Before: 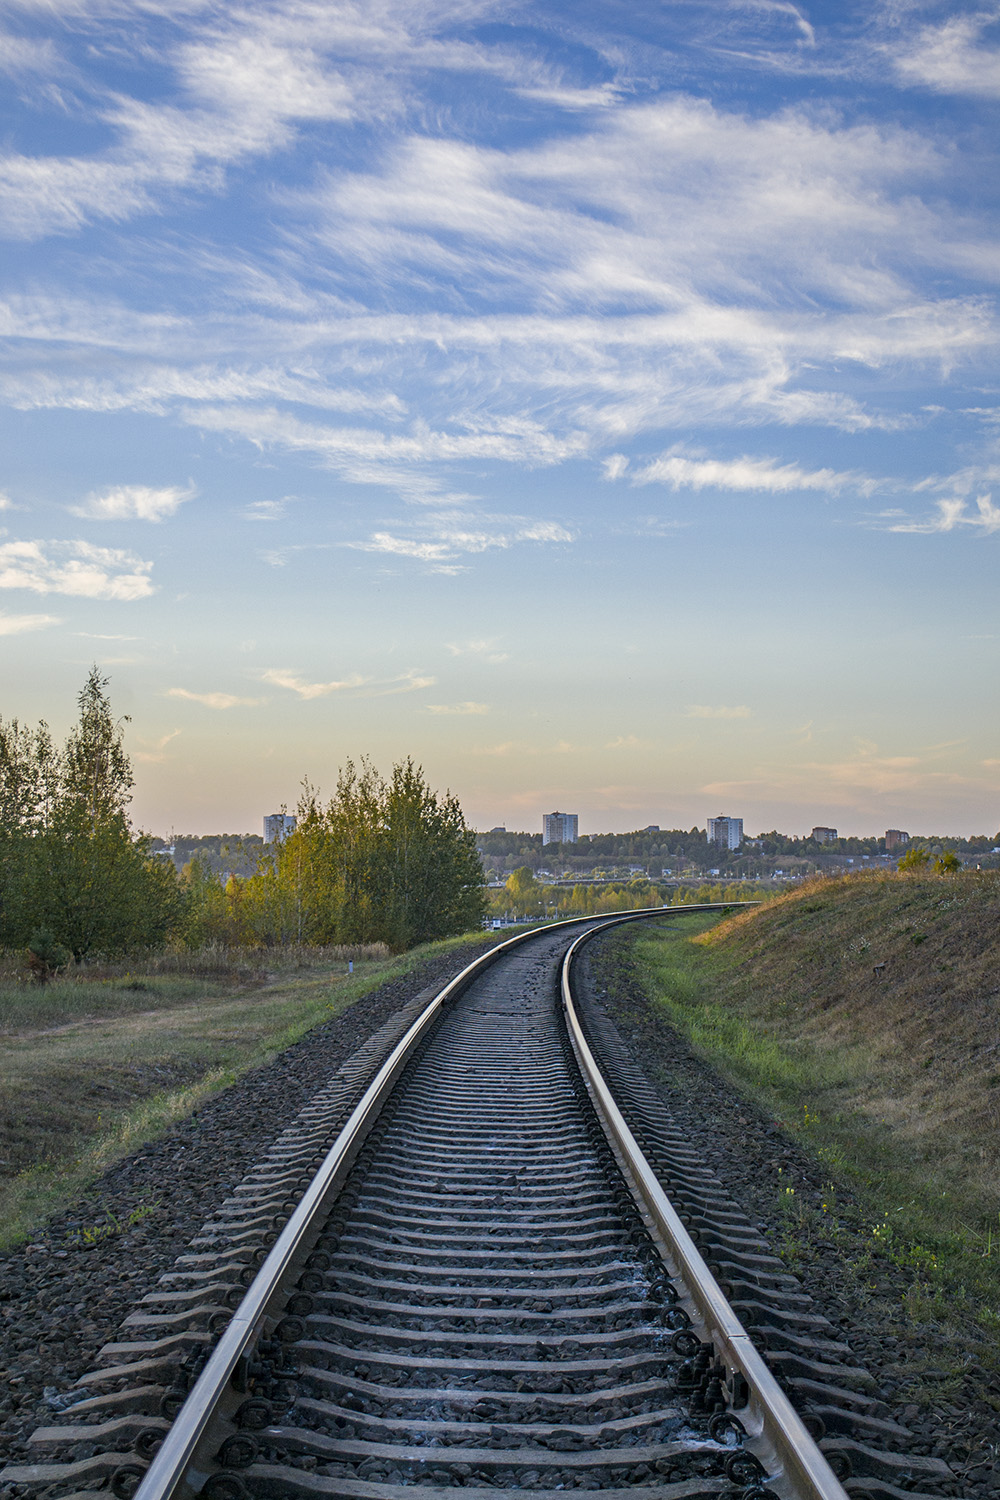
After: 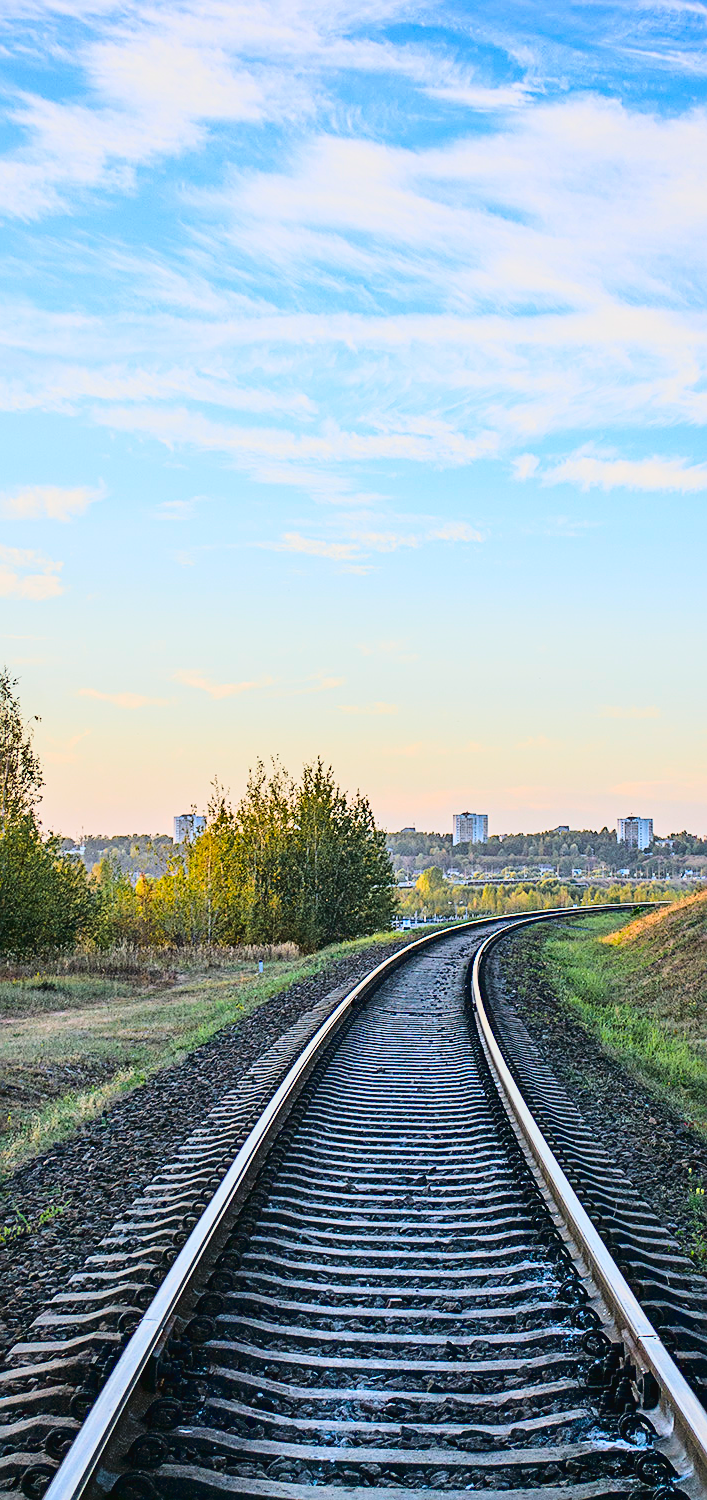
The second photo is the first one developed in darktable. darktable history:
sharpen: on, module defaults
crop and rotate: left 9.061%, right 20.142%
tone curve: curves: ch0 [(0, 0.026) (0.155, 0.133) (0.272, 0.34) (0.434, 0.625) (0.676, 0.871) (0.994, 0.955)], color space Lab, linked channels, preserve colors none
